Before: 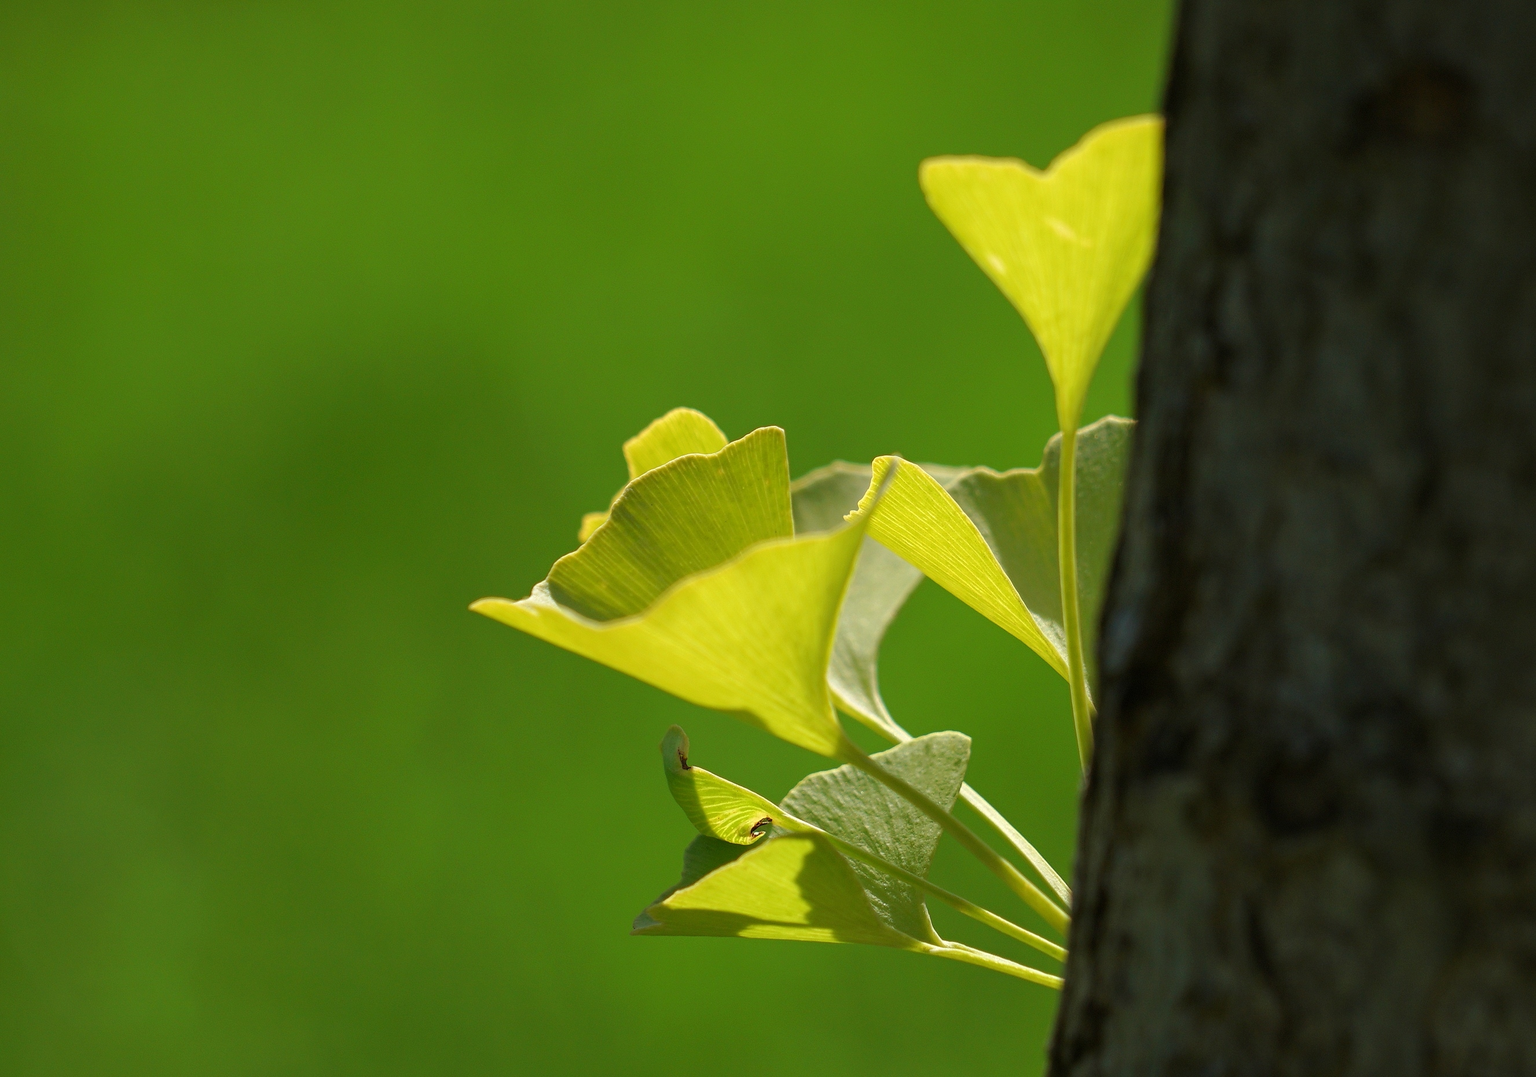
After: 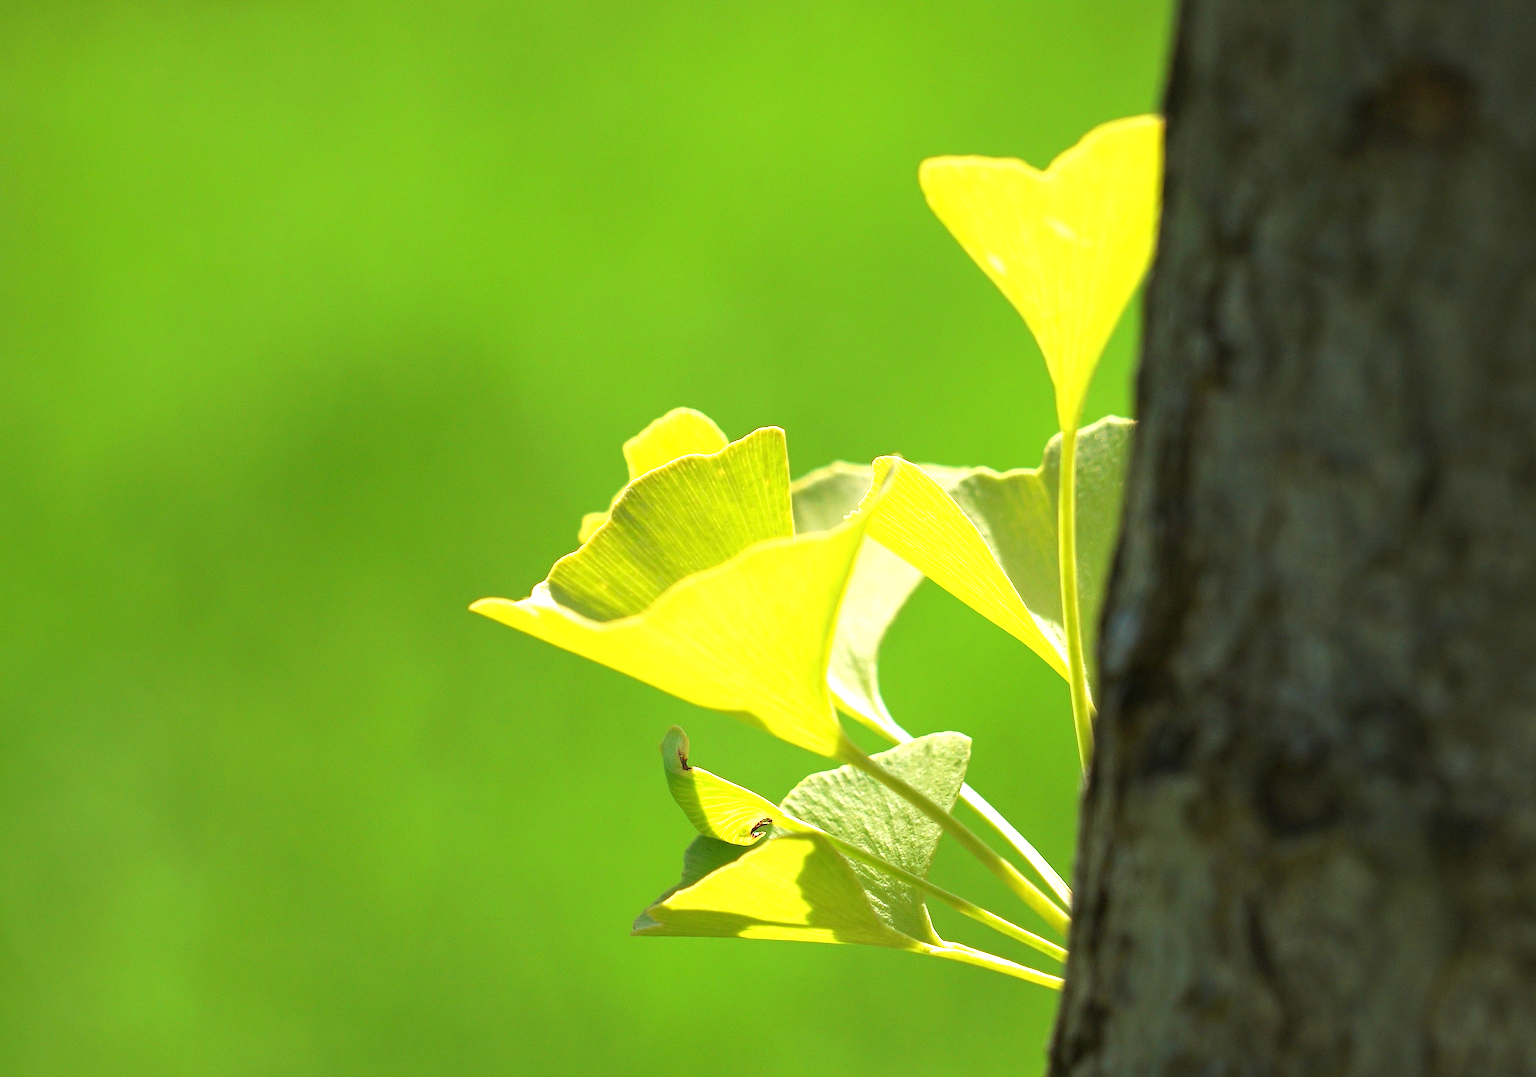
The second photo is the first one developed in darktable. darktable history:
exposure: black level correction 0, exposure 1.382 EV, compensate exposure bias true, compensate highlight preservation false
